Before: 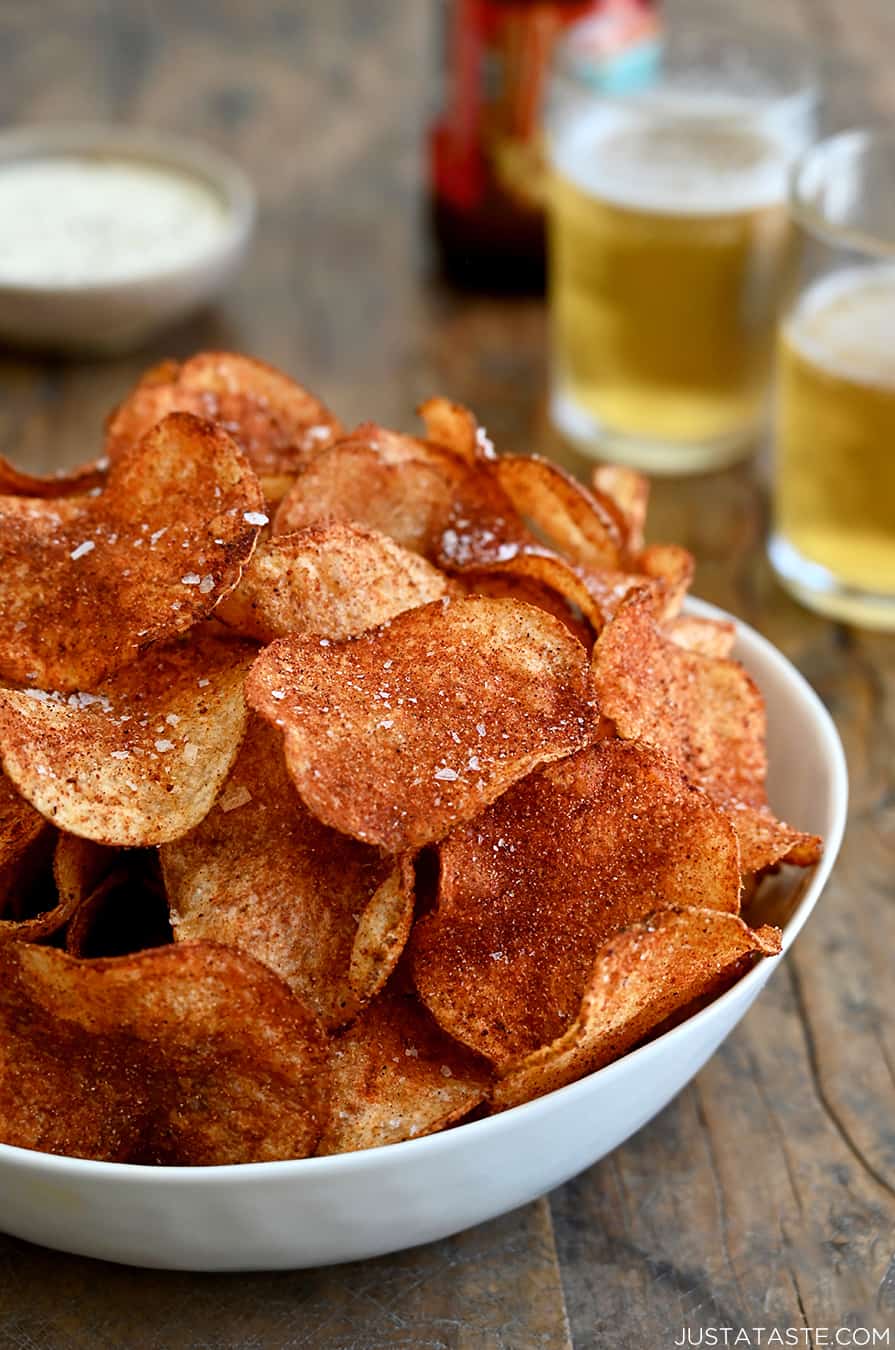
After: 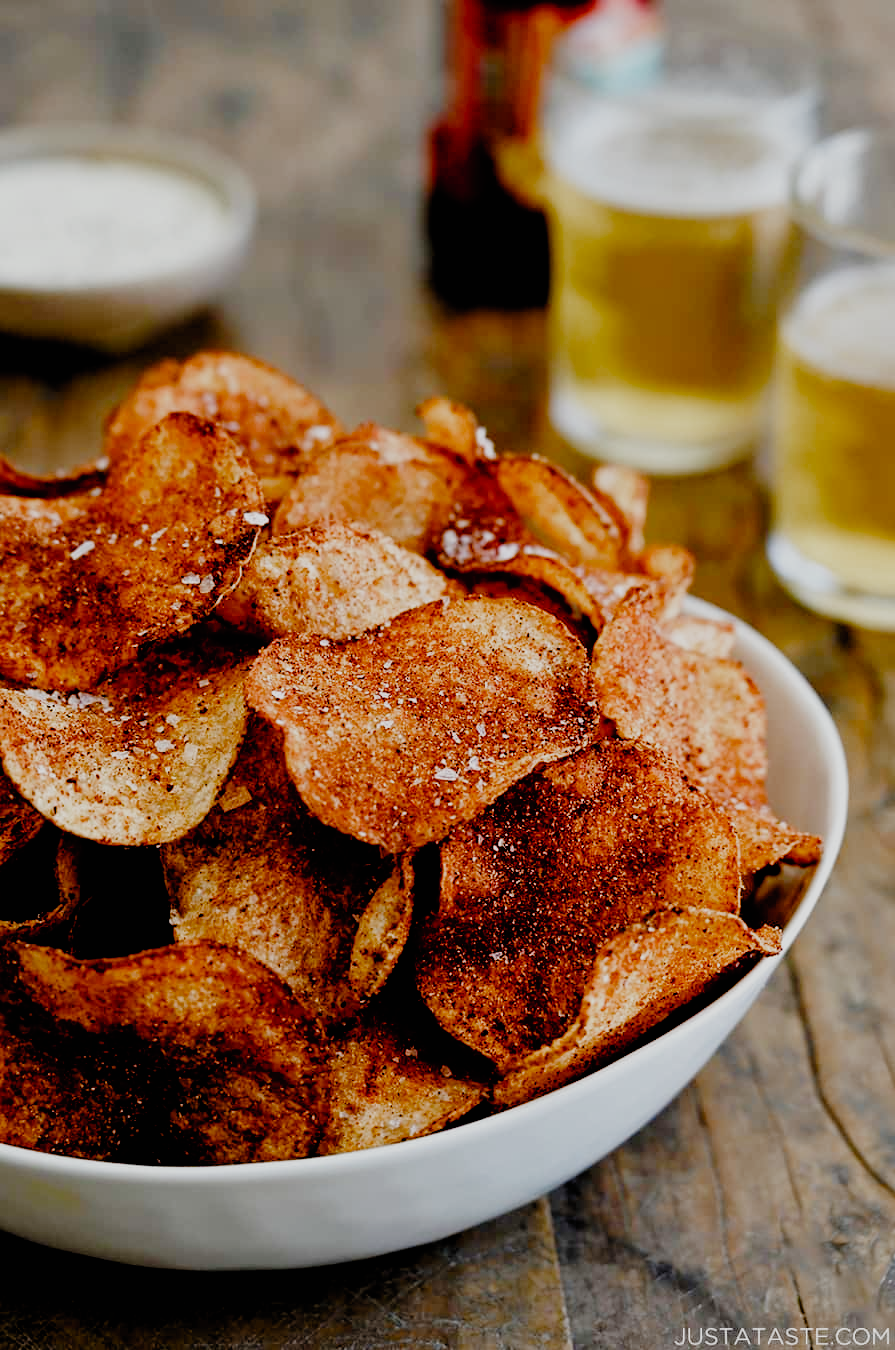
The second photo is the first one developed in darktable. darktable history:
filmic rgb: black relative exposure -3.88 EV, white relative exposure 3.49 EV, hardness 2.67, contrast 1.103, add noise in highlights 0.001, preserve chrominance no, color science v3 (2019), use custom middle-gray values true, contrast in highlights soft
color balance rgb: perceptual saturation grading › global saturation 0.475%, perceptual saturation grading › highlights -18.192%, perceptual saturation grading › mid-tones 6.53%, perceptual saturation grading › shadows 27.647%
